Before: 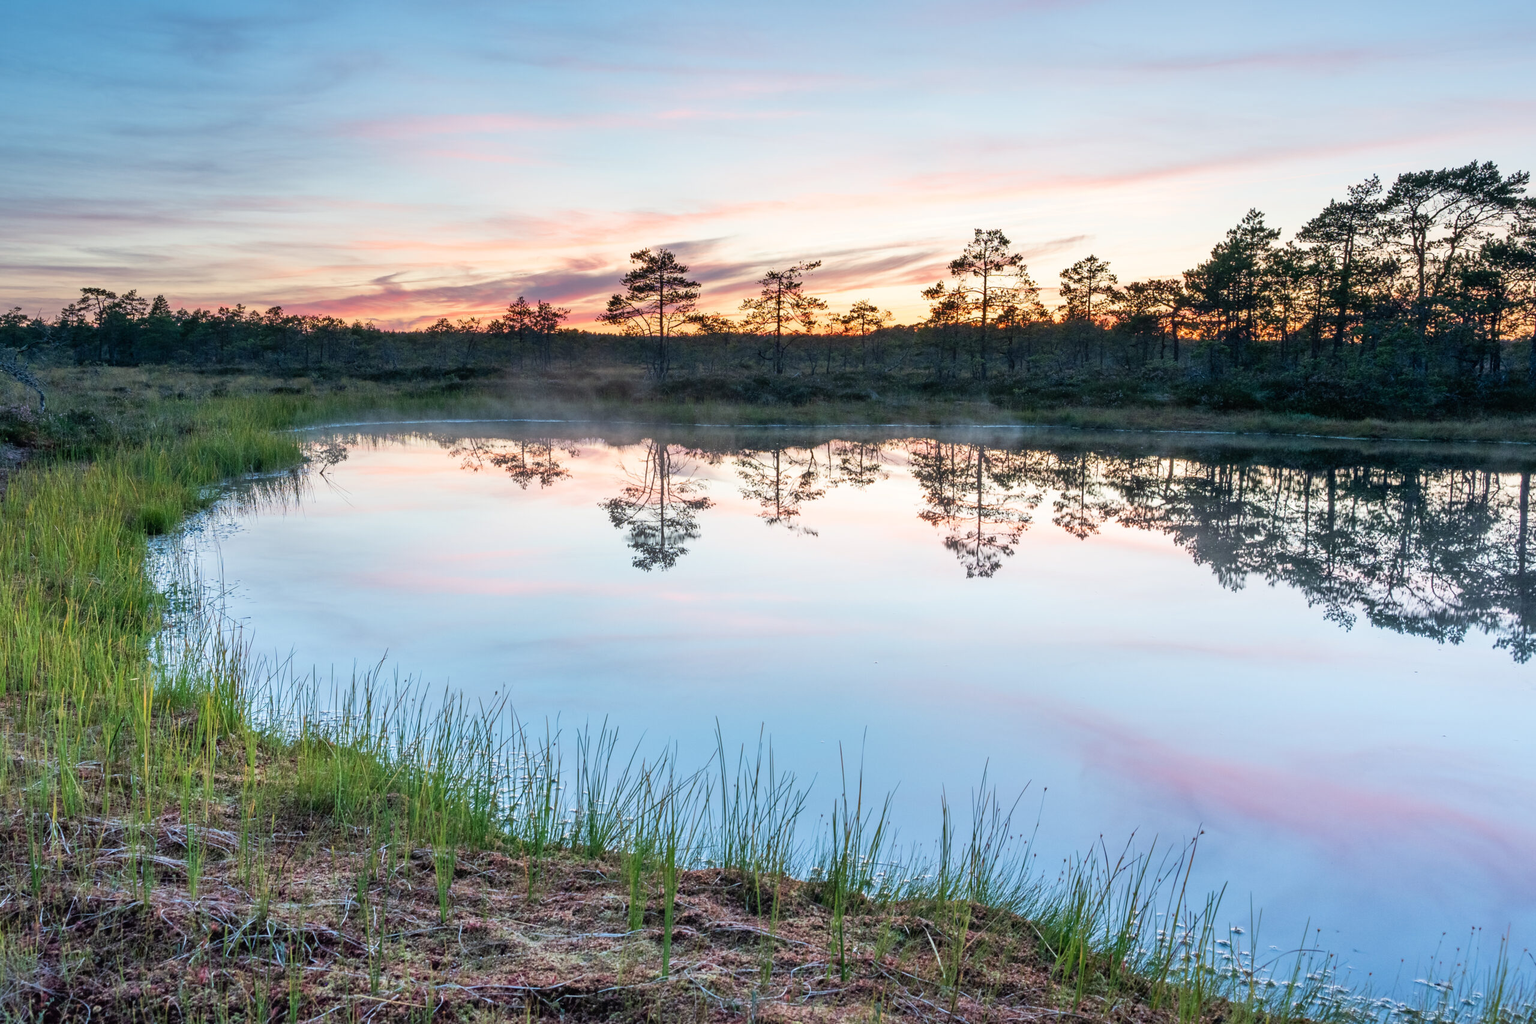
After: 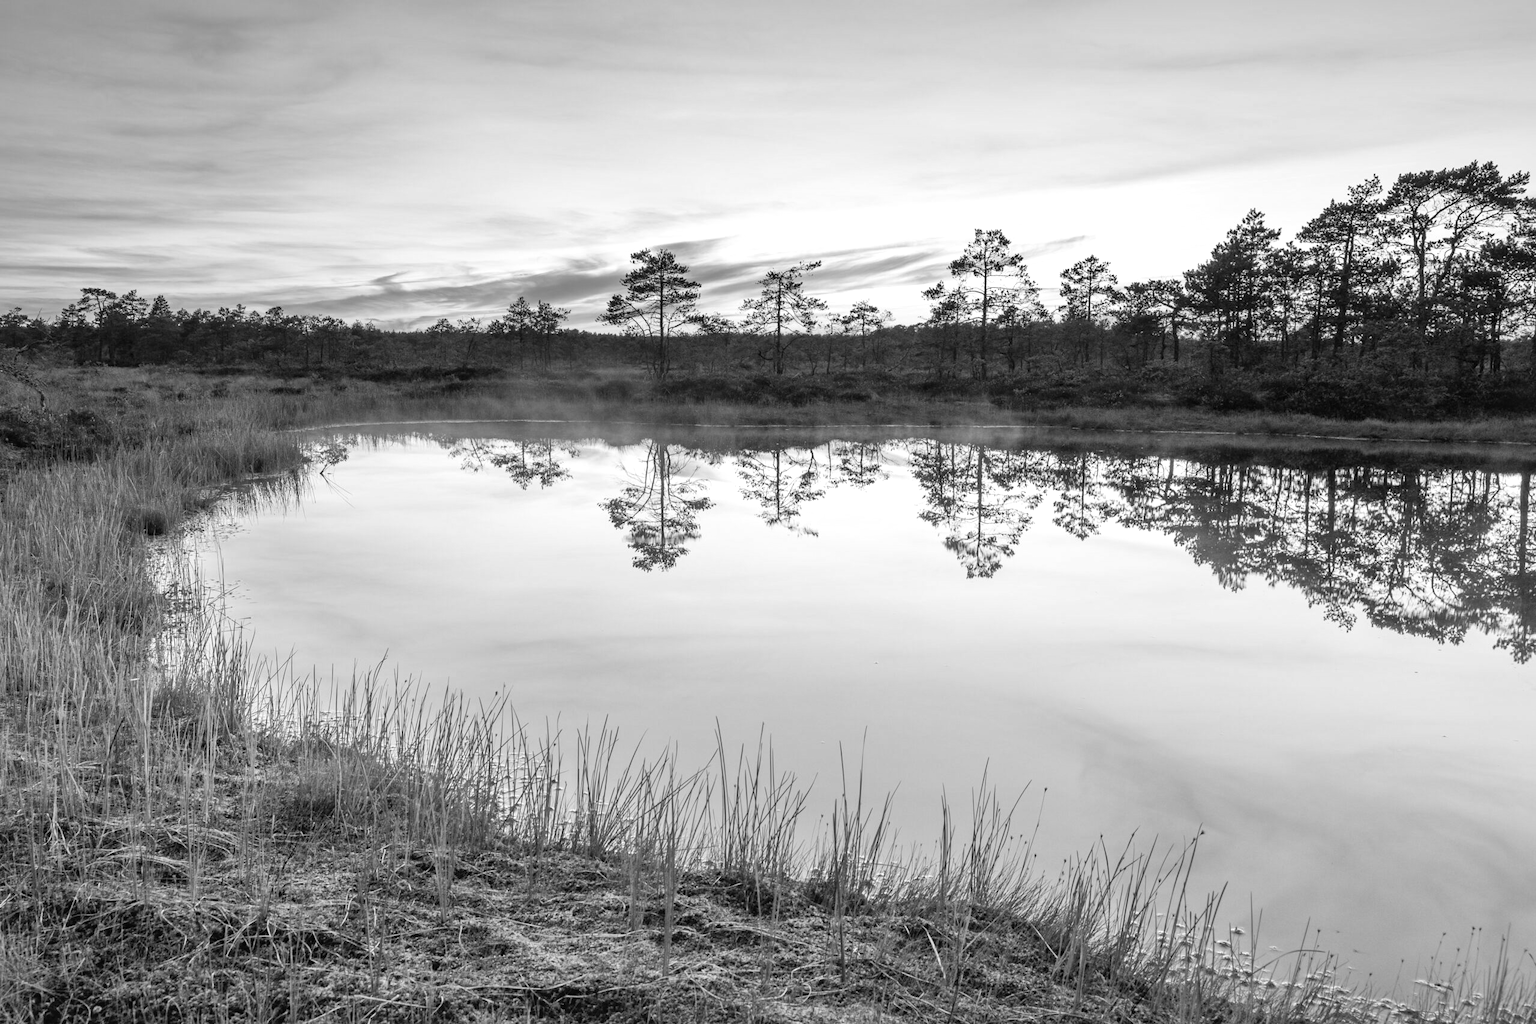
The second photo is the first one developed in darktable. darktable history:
exposure: exposure 0.3 EV, compensate highlight preservation false
monochrome: a 32, b 64, size 2.3
contrast brightness saturation: contrast -0.05, saturation -0.41
local contrast: mode bilateral grid, contrast 20, coarseness 50, detail 120%, midtone range 0.2
